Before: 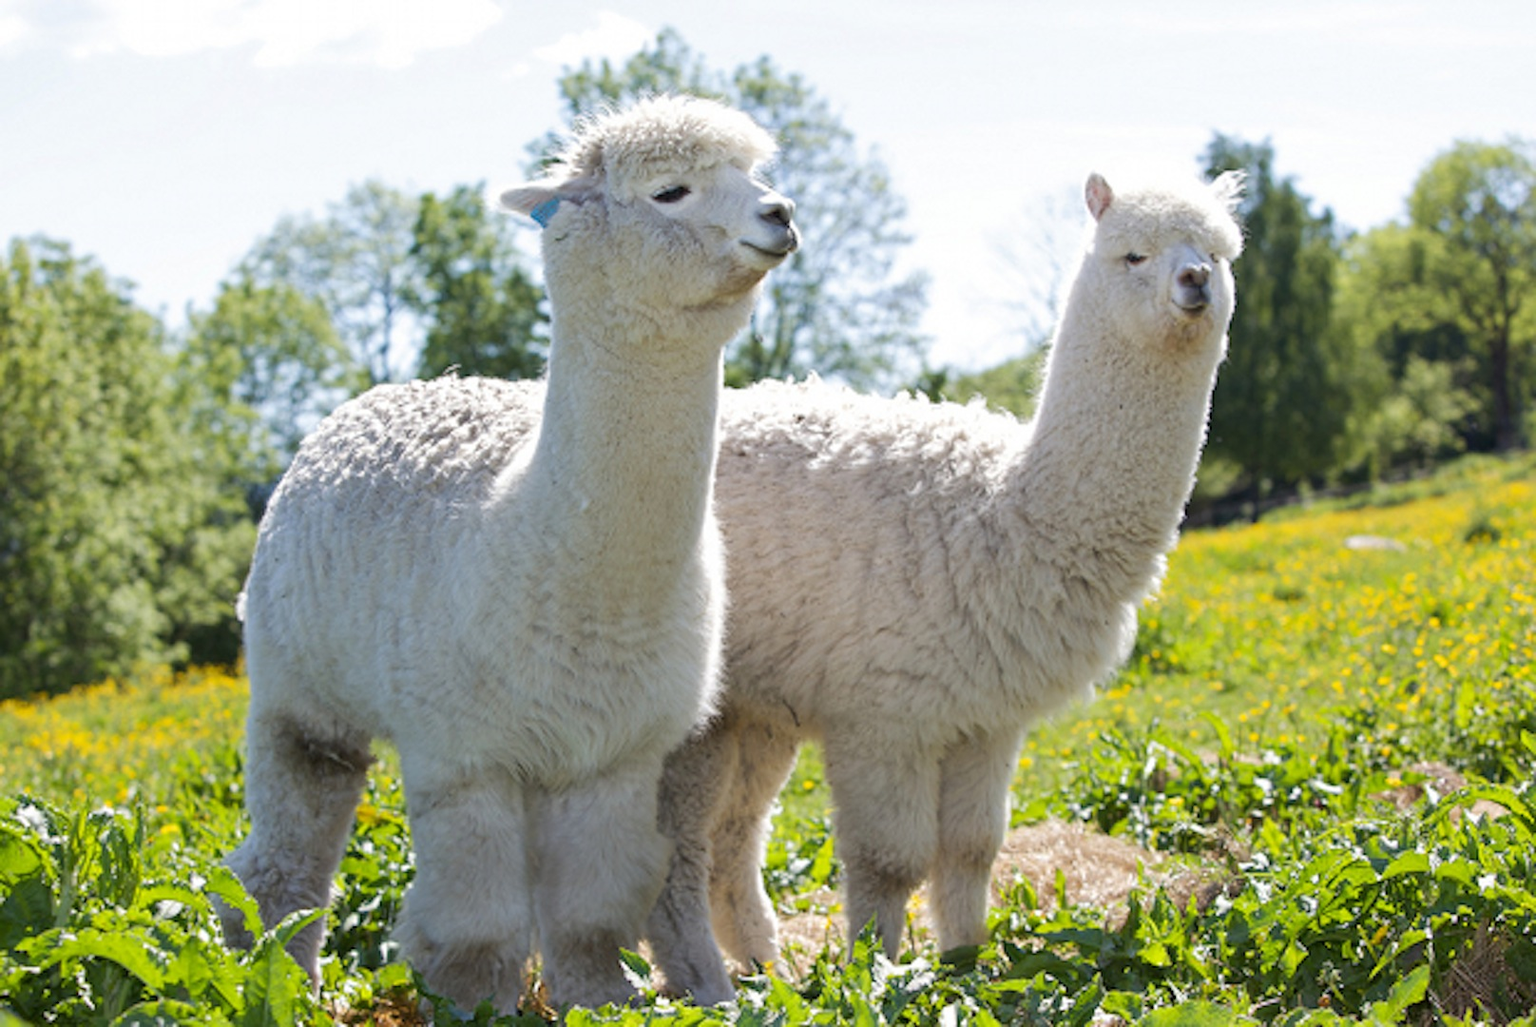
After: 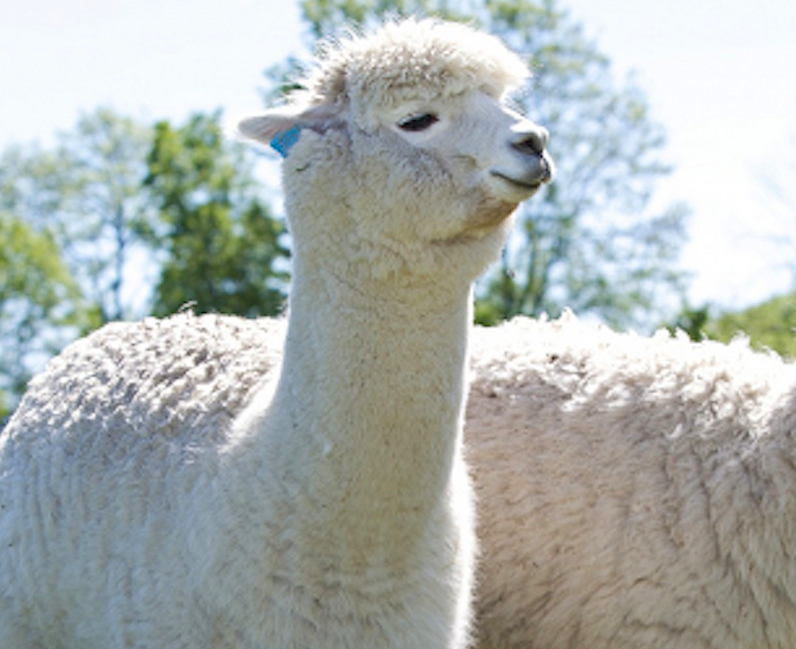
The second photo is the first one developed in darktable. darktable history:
crop: left 17.835%, top 7.675%, right 32.881%, bottom 32.213%
contrast brightness saturation: contrast 0.08, saturation 0.2
